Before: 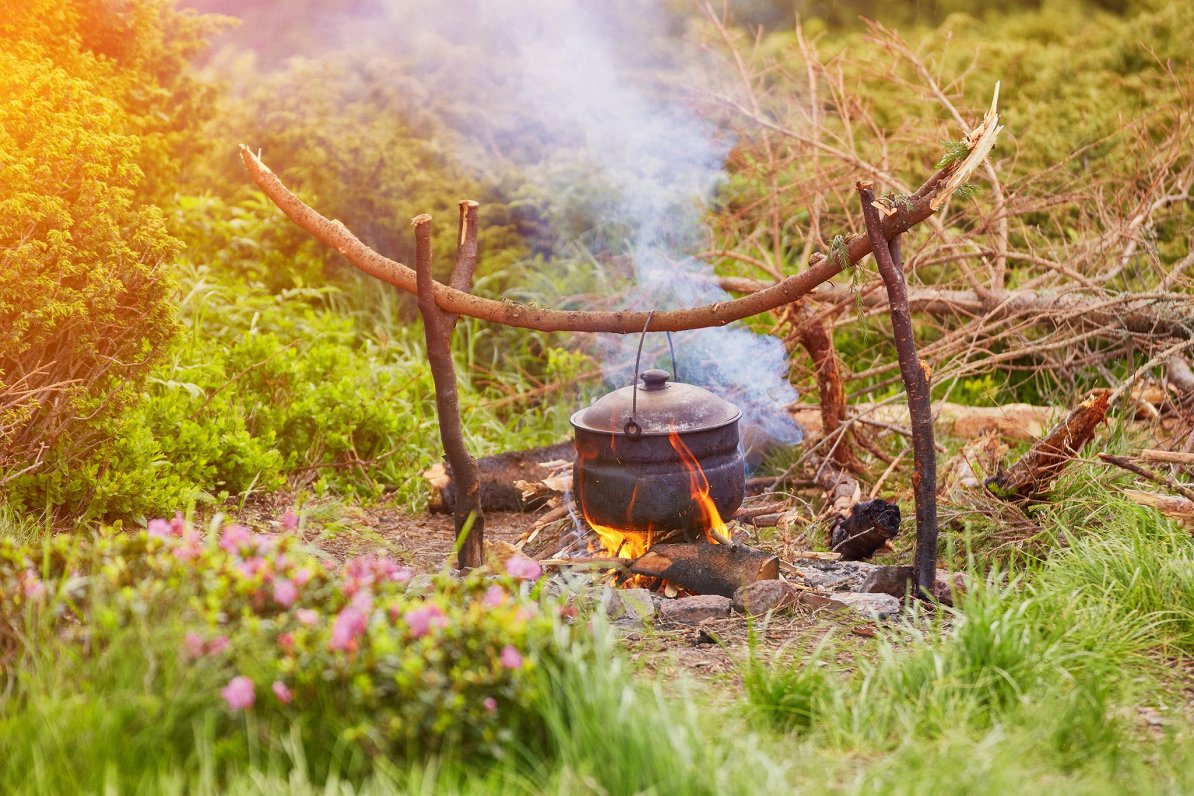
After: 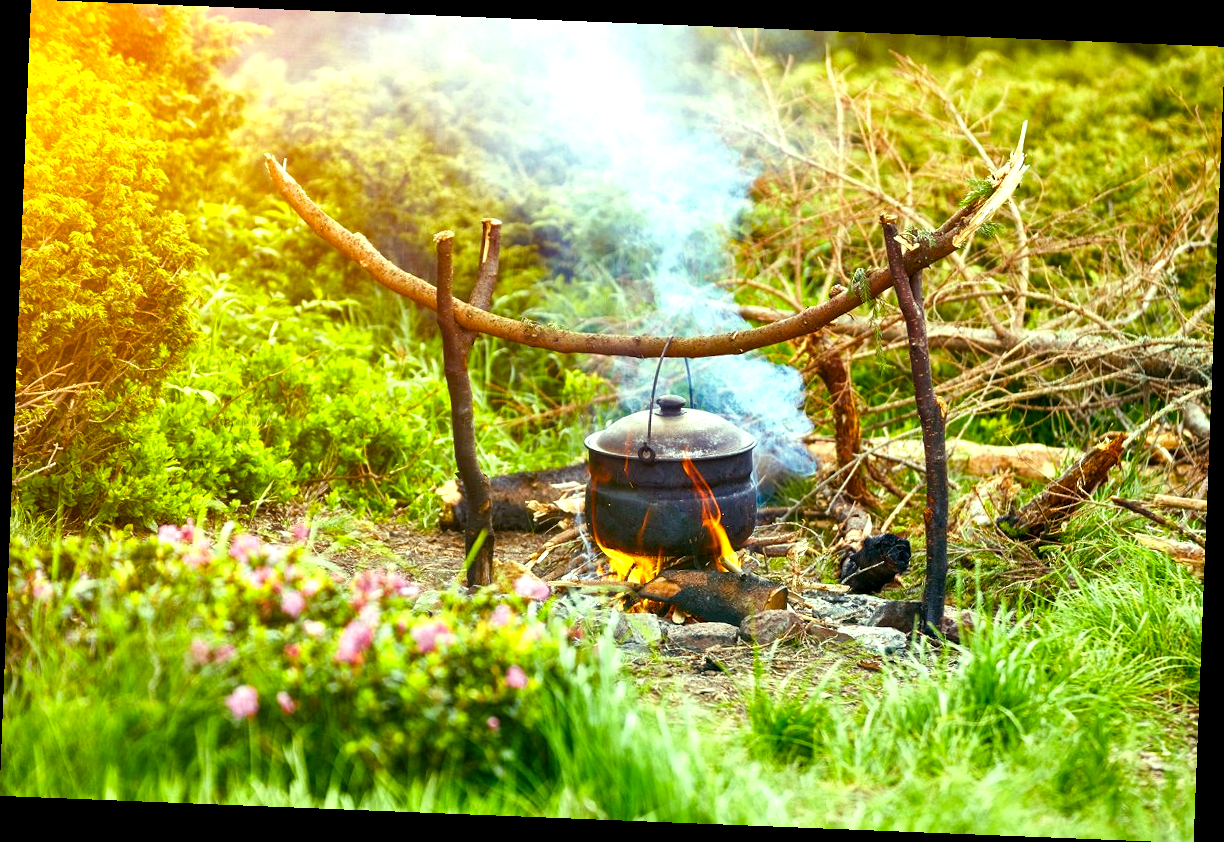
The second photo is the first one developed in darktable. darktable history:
rotate and perspective: rotation 2.27°, automatic cropping off
color balance rgb: shadows lift › luminance -7.7%, shadows lift › chroma 2.13%, shadows lift › hue 165.27°, power › luminance -7.77%, power › chroma 1.1%, power › hue 215.88°, highlights gain › luminance 15.15%, highlights gain › chroma 7%, highlights gain › hue 125.57°, global offset › luminance -0.33%, global offset › chroma 0.11%, global offset › hue 165.27°, perceptual saturation grading › global saturation 24.42%, perceptual saturation grading › highlights -24.42%, perceptual saturation grading › mid-tones 24.42%, perceptual saturation grading › shadows 40%, perceptual brilliance grading › global brilliance -5%, perceptual brilliance grading › highlights 24.42%, perceptual brilliance grading › mid-tones 7%, perceptual brilliance grading › shadows -5%
